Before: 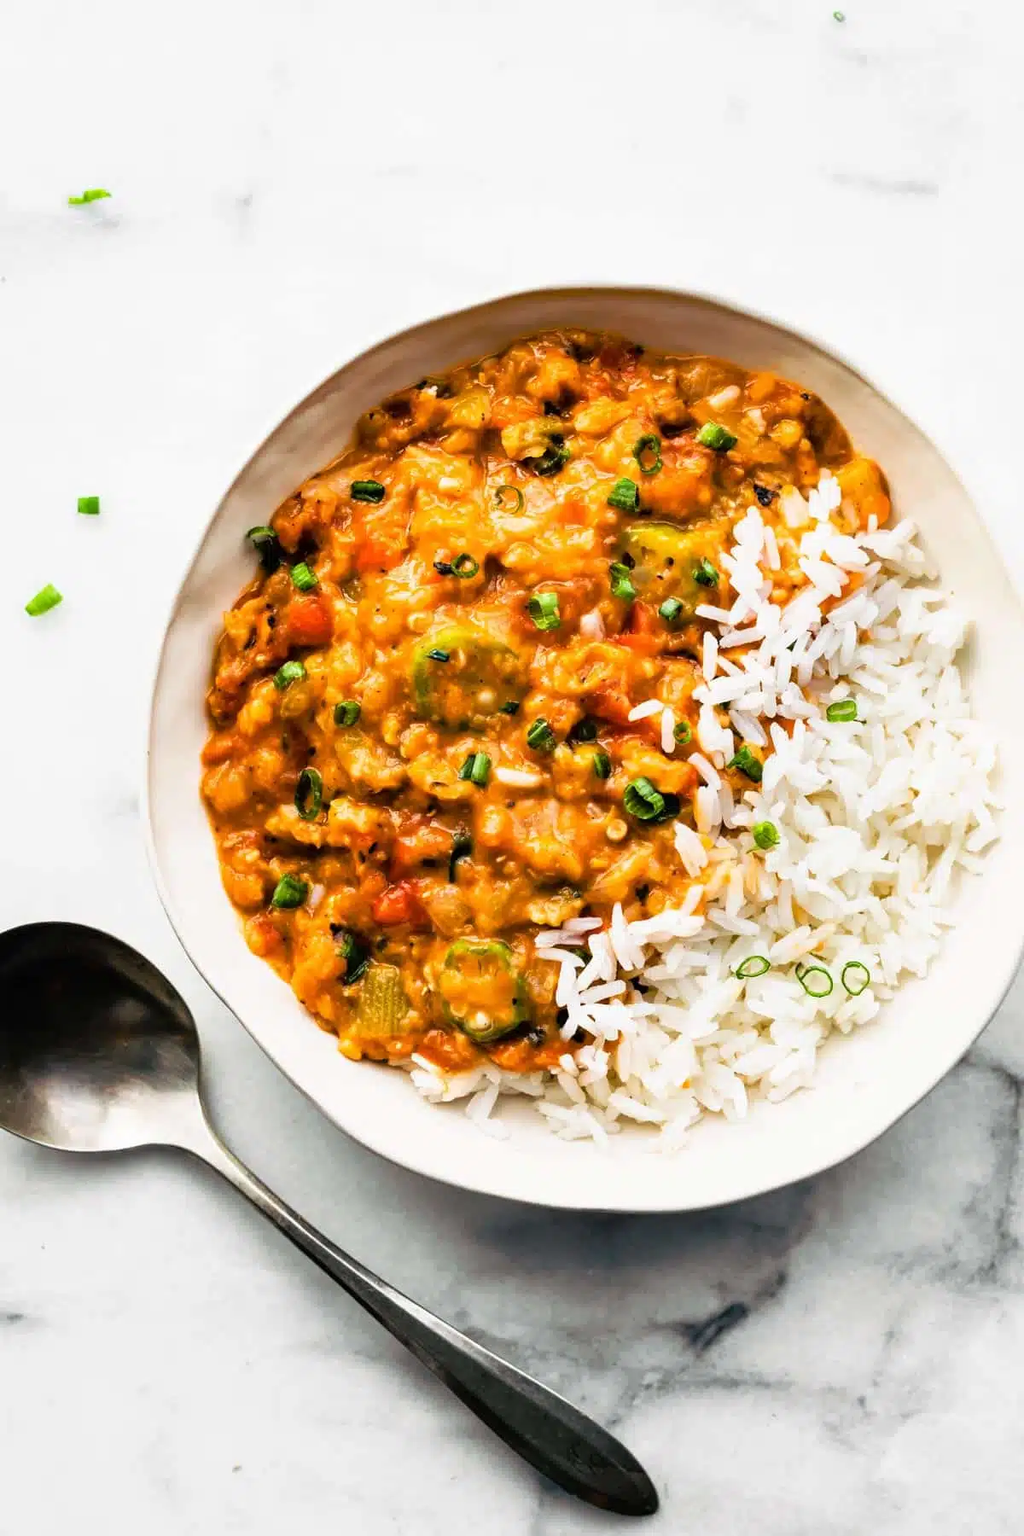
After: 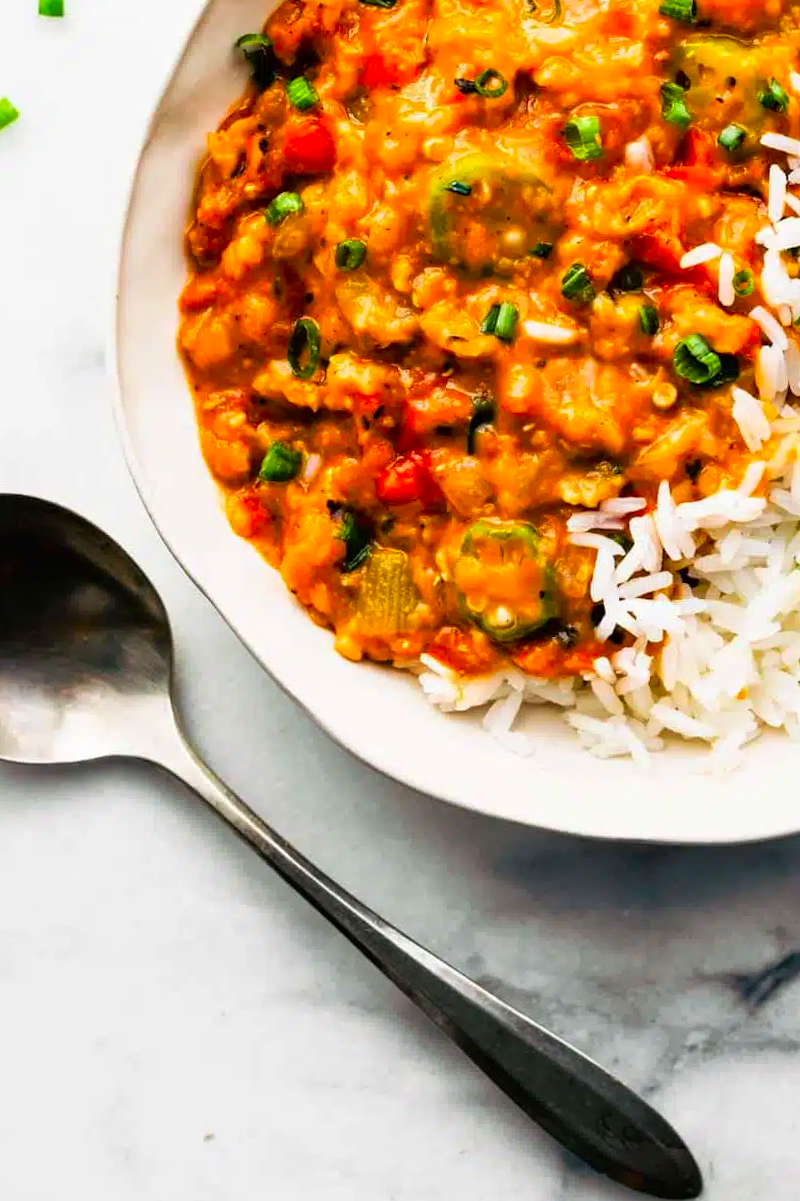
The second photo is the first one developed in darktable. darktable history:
contrast brightness saturation: brightness -0.02, saturation 0.35
crop and rotate: angle -0.82°, left 3.85%, top 31.828%, right 27.992%
